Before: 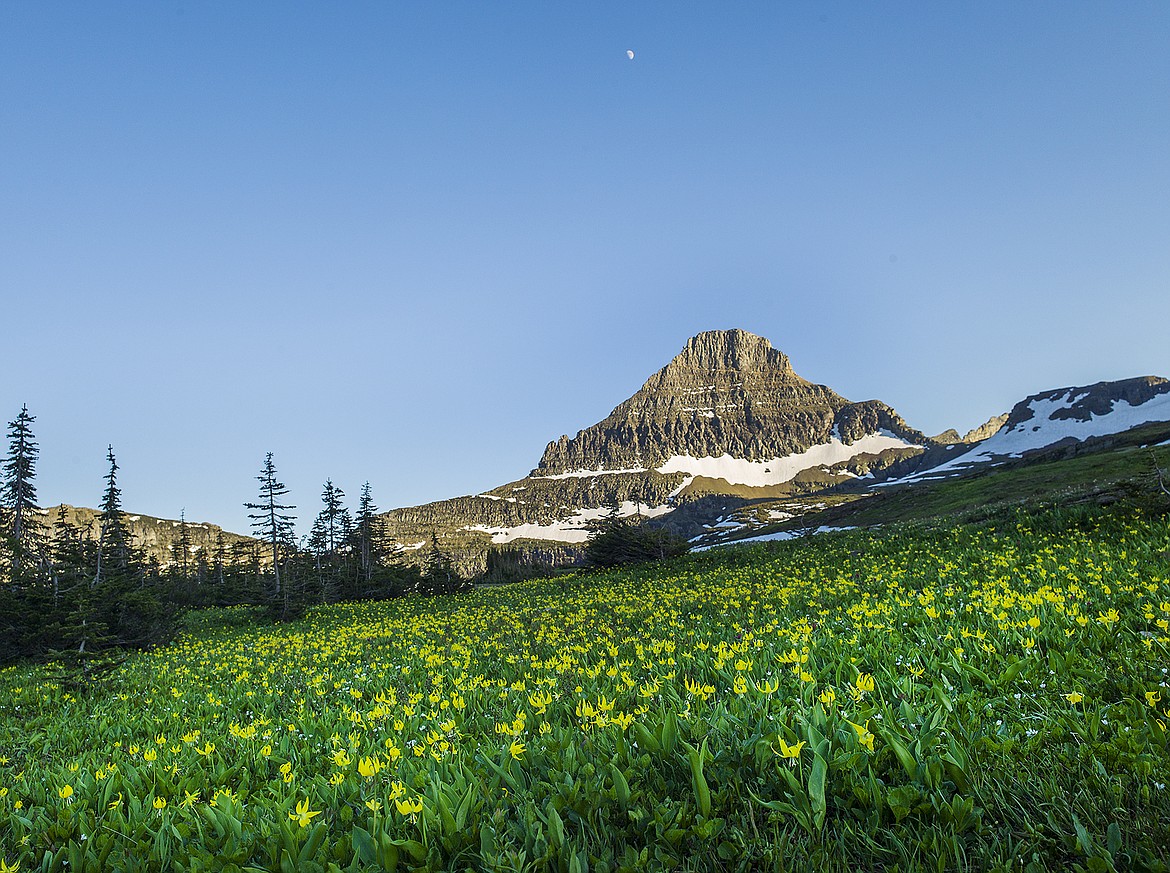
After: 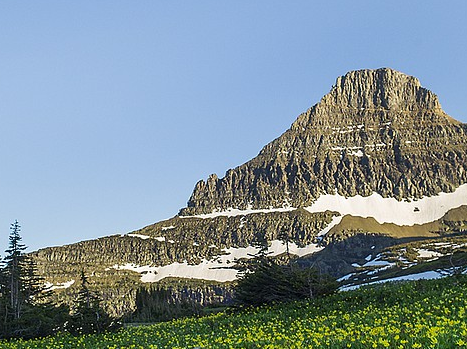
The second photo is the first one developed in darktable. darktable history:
crop: left 30.013%, top 29.909%, right 29.995%, bottom 30.012%
